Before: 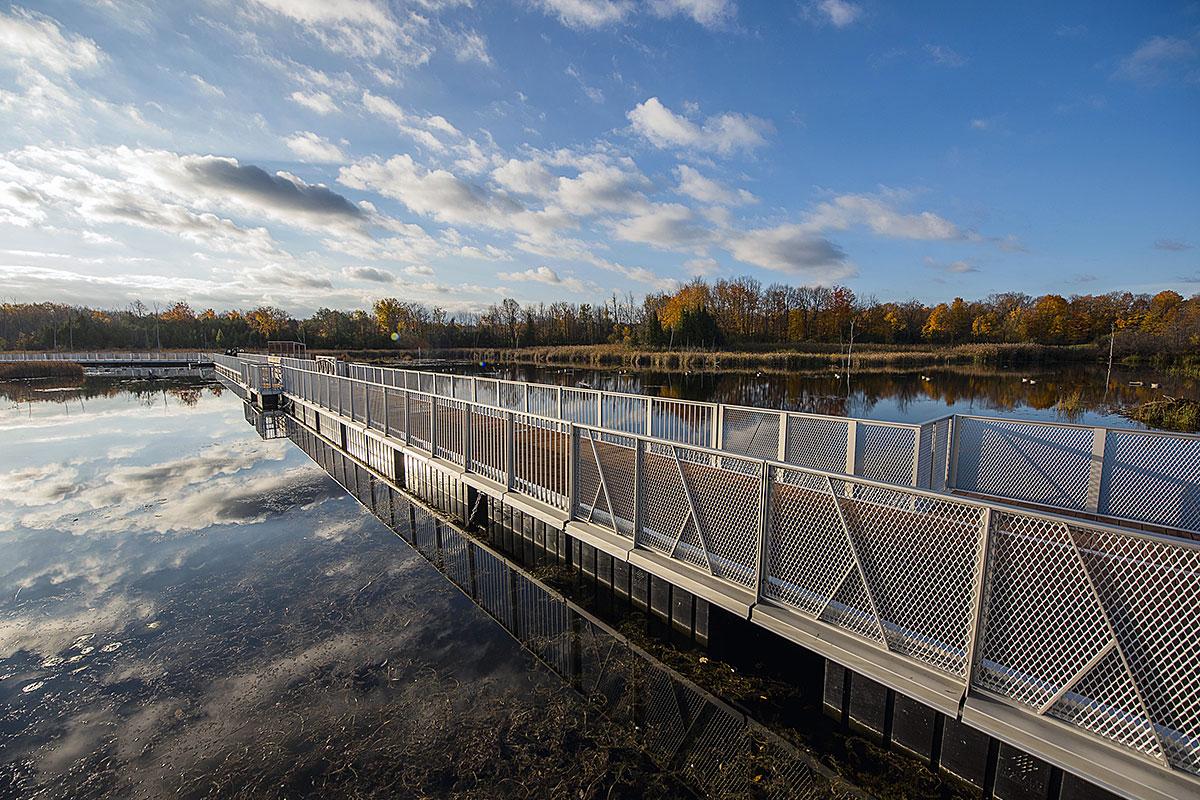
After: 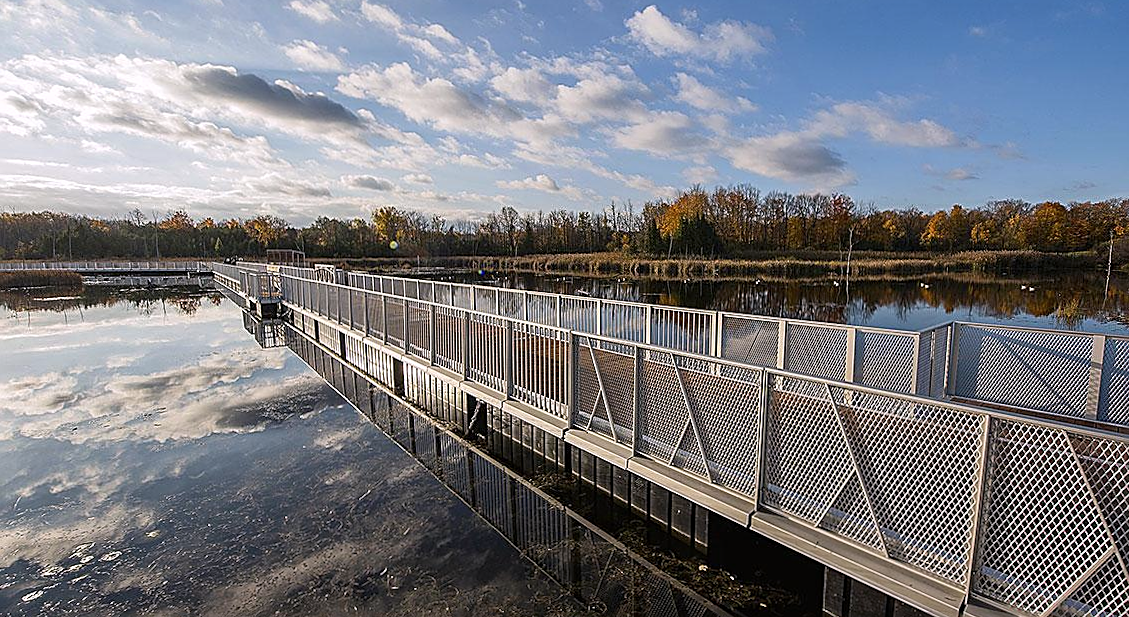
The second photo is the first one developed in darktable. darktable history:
color correction: highlights a* 2.97, highlights b* -1.54, shadows a* -0.054, shadows b* 1.97, saturation 0.982
sharpen: on, module defaults
crop and rotate: angle 0.115°, top 11.51%, right 5.571%, bottom 11.071%
